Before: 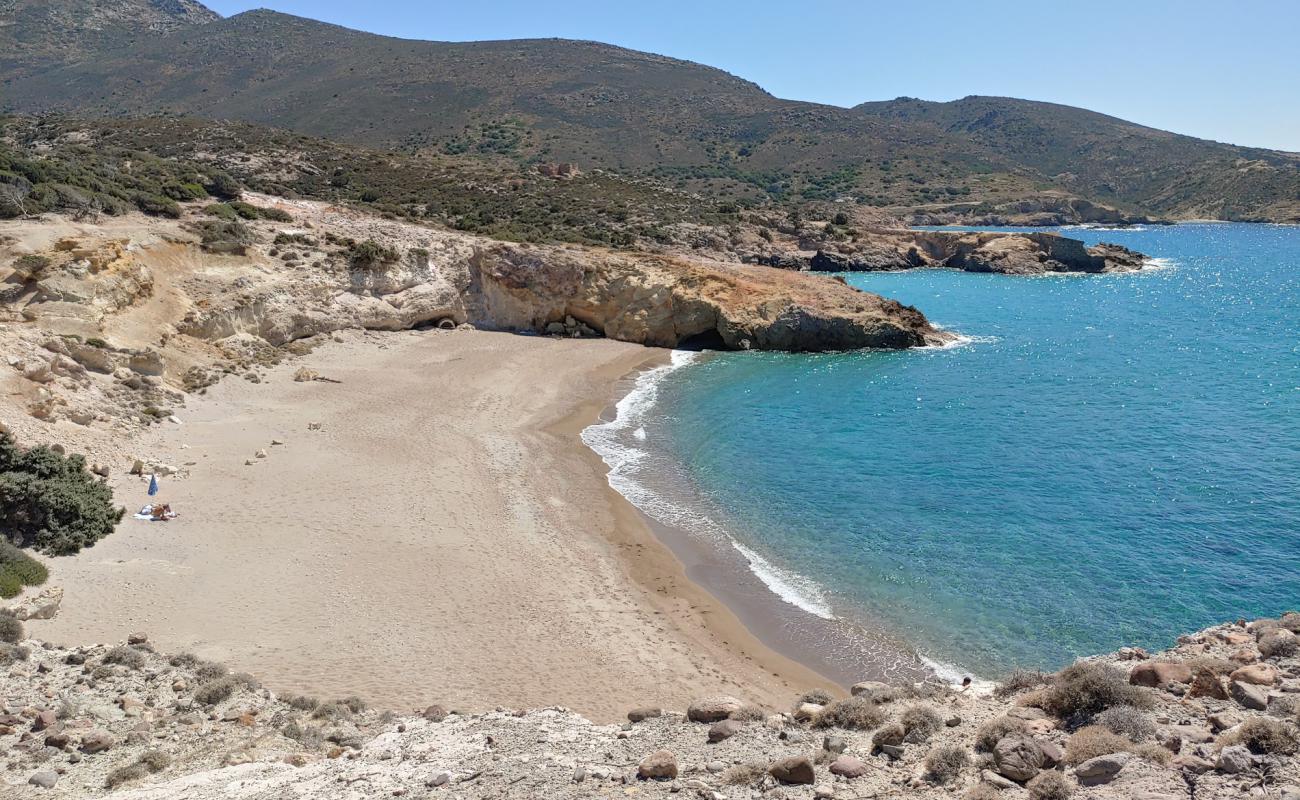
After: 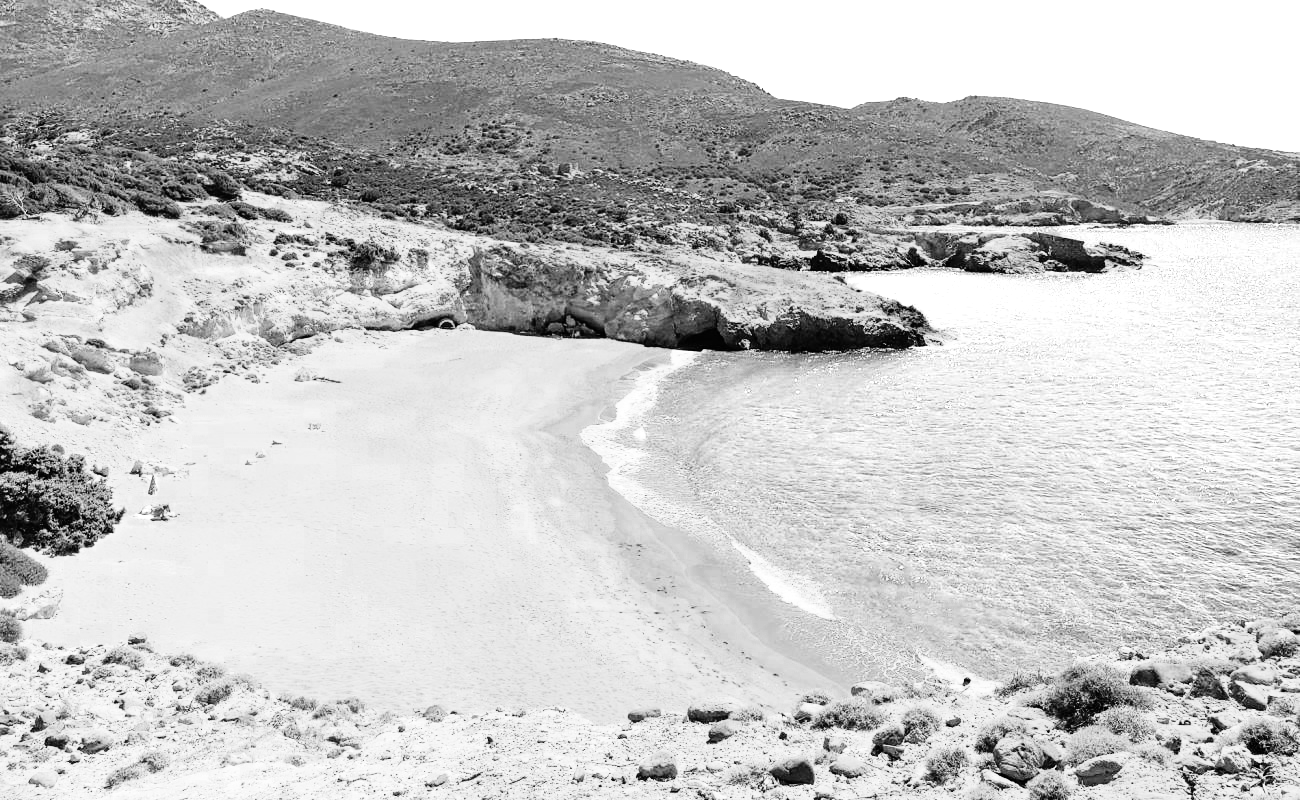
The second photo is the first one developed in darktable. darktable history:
color balance rgb: shadows lift › chroma 1%, shadows lift › hue 113°, highlights gain › chroma 0.2%, highlights gain › hue 333°, perceptual saturation grading › global saturation 20%, perceptual saturation grading › highlights -50%, perceptual saturation grading › shadows 25%, contrast -10%
color zones: curves: ch0 [(0, 0.5) (0.125, 0.4) (0.25, 0.5) (0.375, 0.4) (0.5, 0.4) (0.625, 0.6) (0.75, 0.6) (0.875, 0.5)]; ch1 [(0, 0.35) (0.125, 0.45) (0.25, 0.35) (0.375, 0.35) (0.5, 0.35) (0.625, 0.35) (0.75, 0.45) (0.875, 0.35)]; ch2 [(0, 0.6) (0.125, 0.5) (0.25, 0.5) (0.375, 0.6) (0.5, 0.6) (0.625, 0.5) (0.75, 0.5) (0.875, 0.5)]
monochrome: on, module defaults
rgb curve: curves: ch0 [(0, 0) (0.21, 0.15) (0.24, 0.21) (0.5, 0.75) (0.75, 0.96) (0.89, 0.99) (1, 1)]; ch1 [(0, 0.02) (0.21, 0.13) (0.25, 0.2) (0.5, 0.67) (0.75, 0.9) (0.89, 0.97) (1, 1)]; ch2 [(0, 0.02) (0.21, 0.13) (0.25, 0.2) (0.5, 0.67) (0.75, 0.9) (0.89, 0.97) (1, 1)], compensate middle gray true
